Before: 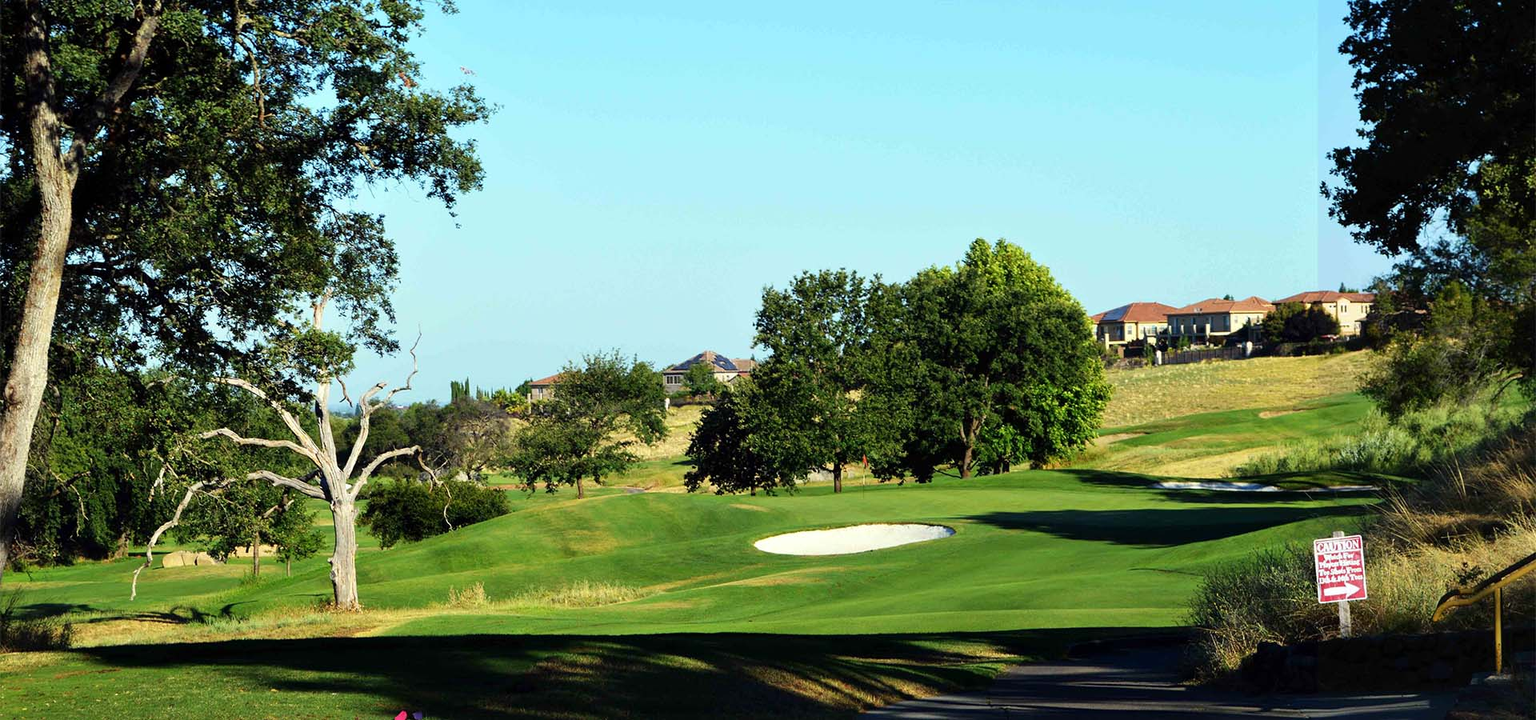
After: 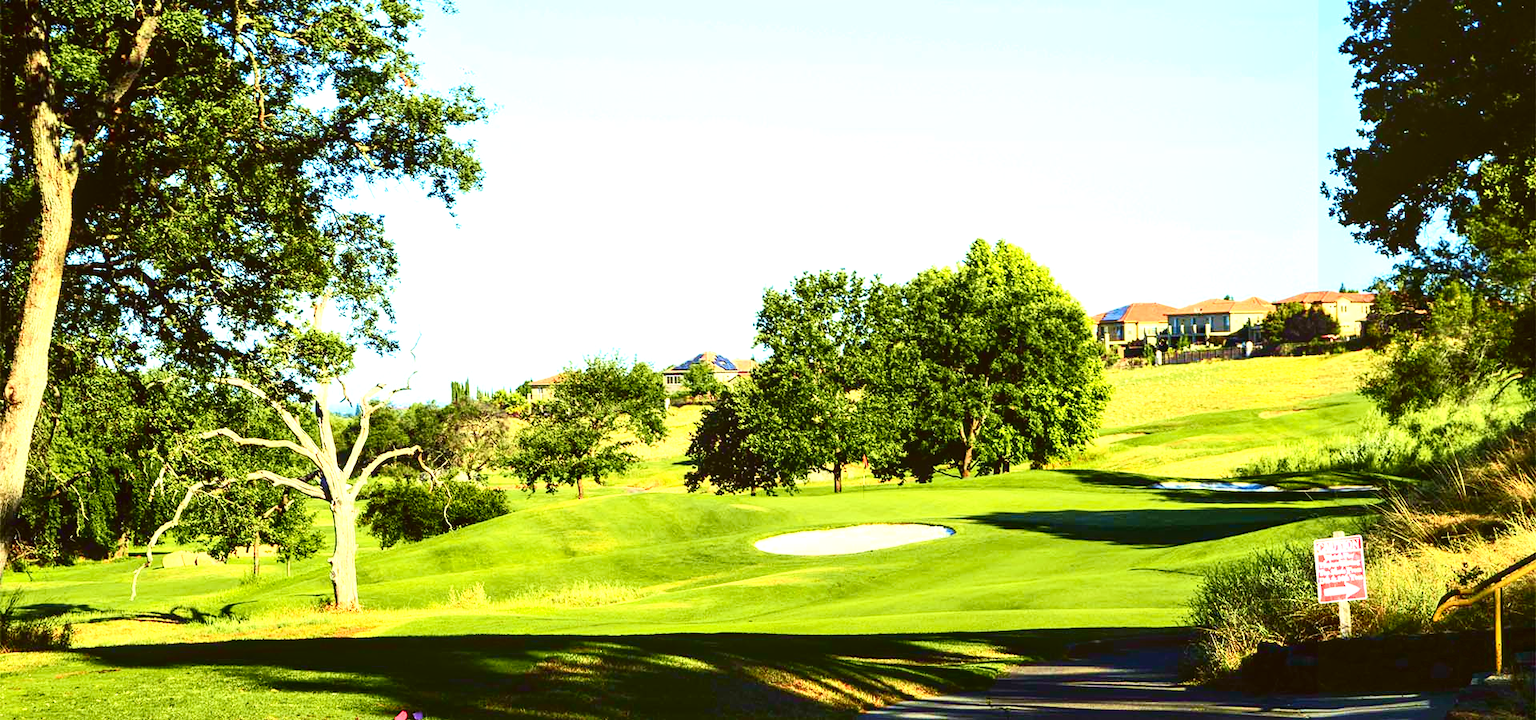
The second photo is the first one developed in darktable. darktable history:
local contrast: on, module defaults
velvia: on, module defaults
tone curve: curves: ch0 [(0, 0.013) (0.074, 0.044) (0.251, 0.234) (0.472, 0.511) (0.63, 0.752) (0.746, 0.866) (0.899, 0.956) (1, 1)]; ch1 [(0, 0) (0.08, 0.08) (0.347, 0.394) (0.455, 0.441) (0.5, 0.5) (0.517, 0.53) (0.563, 0.611) (0.617, 0.682) (0.756, 0.788) (0.92, 0.92) (1, 1)]; ch2 [(0, 0) (0.096, 0.056) (0.304, 0.204) (0.5, 0.5) (0.539, 0.575) (0.597, 0.644) (0.92, 0.92) (1, 1)], color space Lab, independent channels, preserve colors none
color correction: highlights a* -1.43, highlights b* 10.12, shadows a* 0.395, shadows b* 19.35
levels: levels [0, 0.492, 0.984]
exposure: black level correction 0, exposure 1.2 EV, compensate exposure bias true, compensate highlight preservation false
